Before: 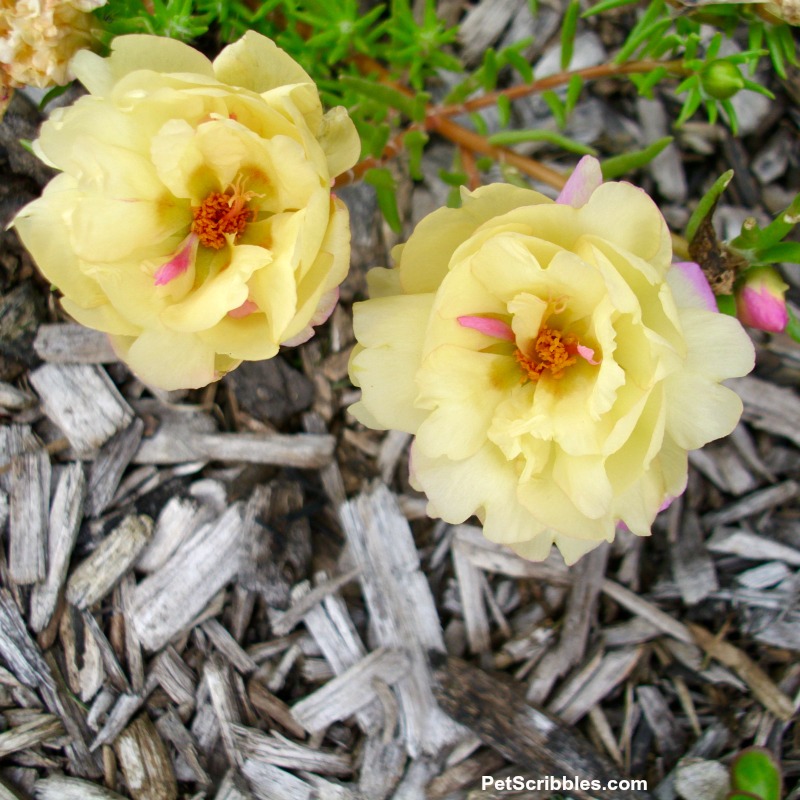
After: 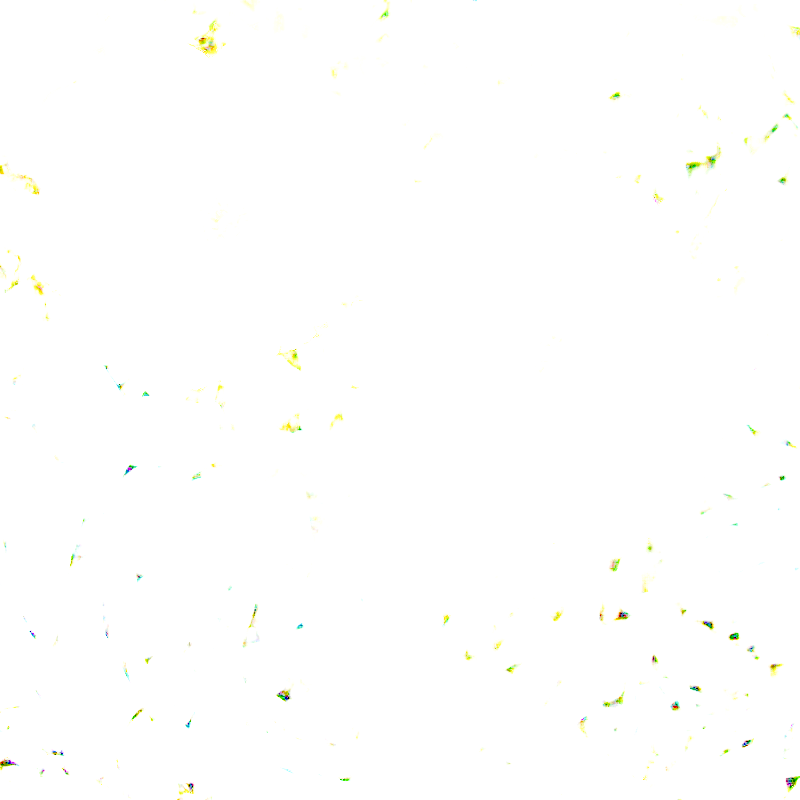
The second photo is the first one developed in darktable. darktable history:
base curve: curves: ch0 [(0, 0) (0.028, 0.03) (0.121, 0.232) (0.46, 0.748) (0.859, 0.968) (1, 1)], preserve colors none
exposure: exposure 8 EV, compensate highlight preservation false
